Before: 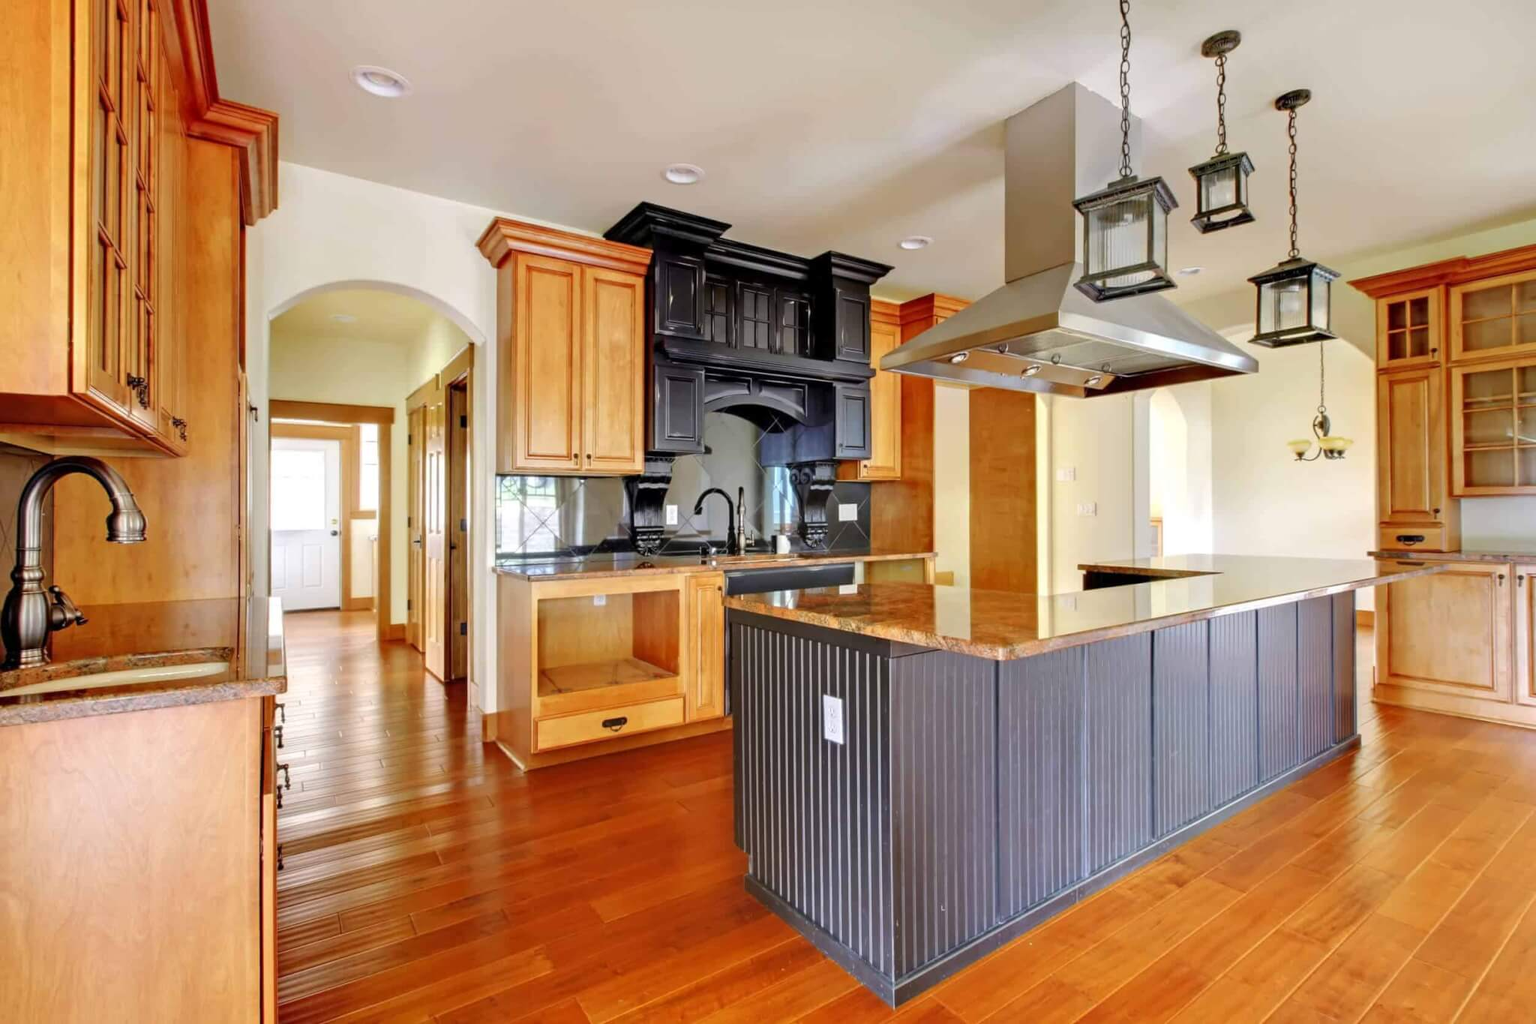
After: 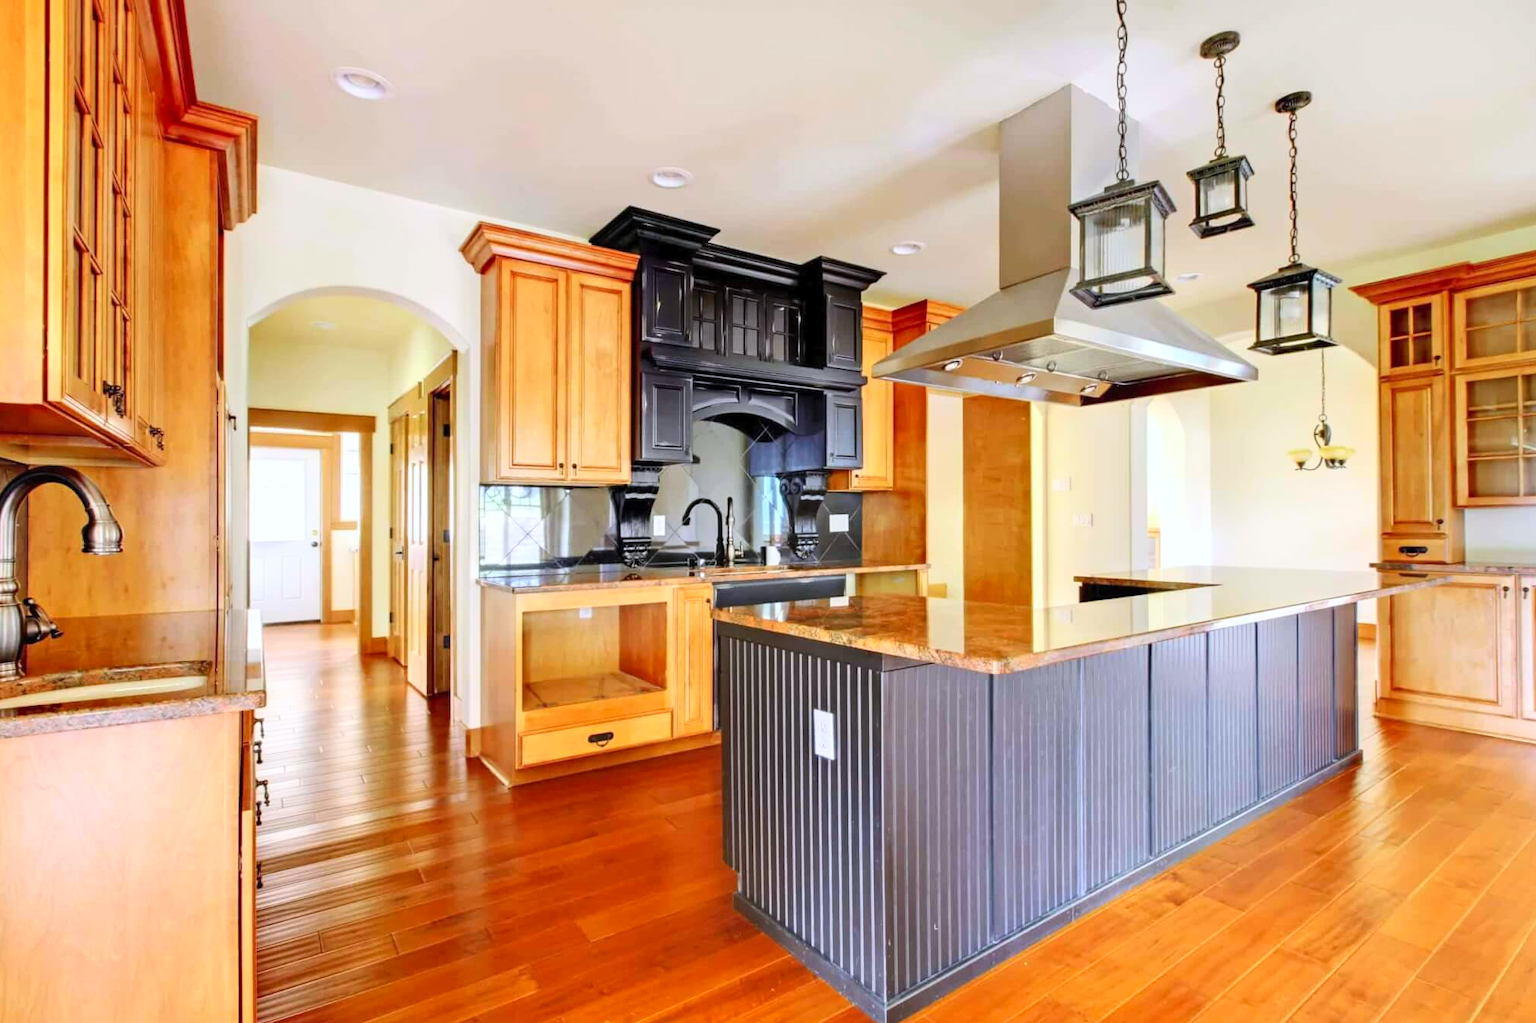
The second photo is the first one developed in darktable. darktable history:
contrast brightness saturation: contrast 0.2, brightness 0.16, saturation 0.22
white balance: red 0.98, blue 1.034
crop: left 1.743%, right 0.268%, bottom 2.011%
